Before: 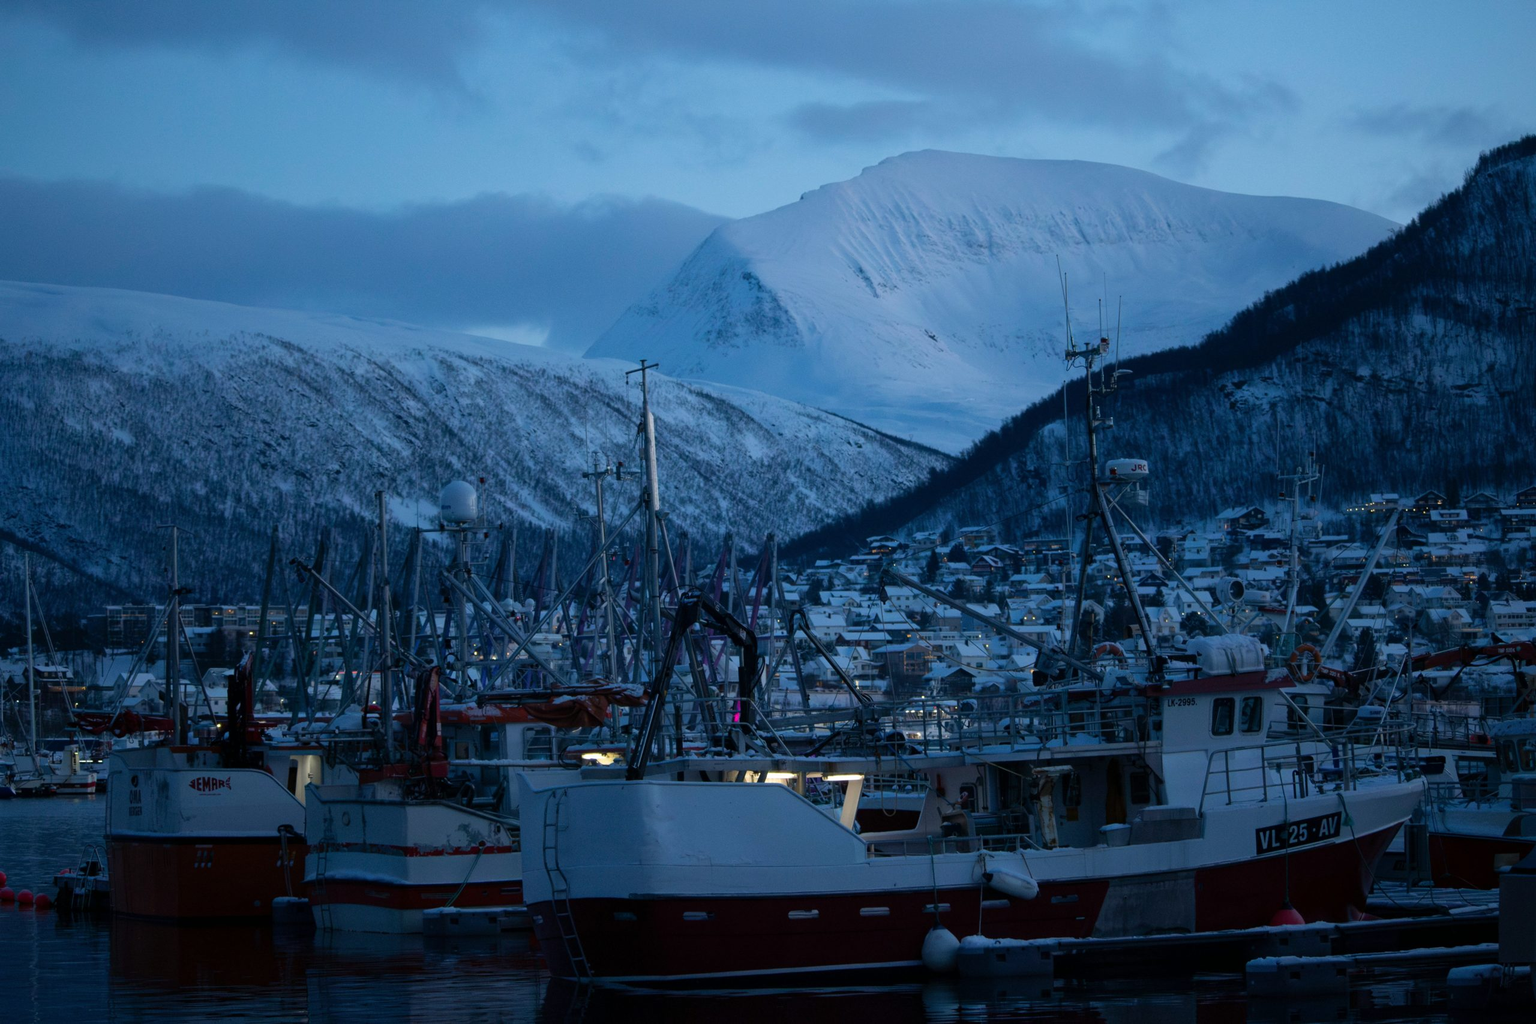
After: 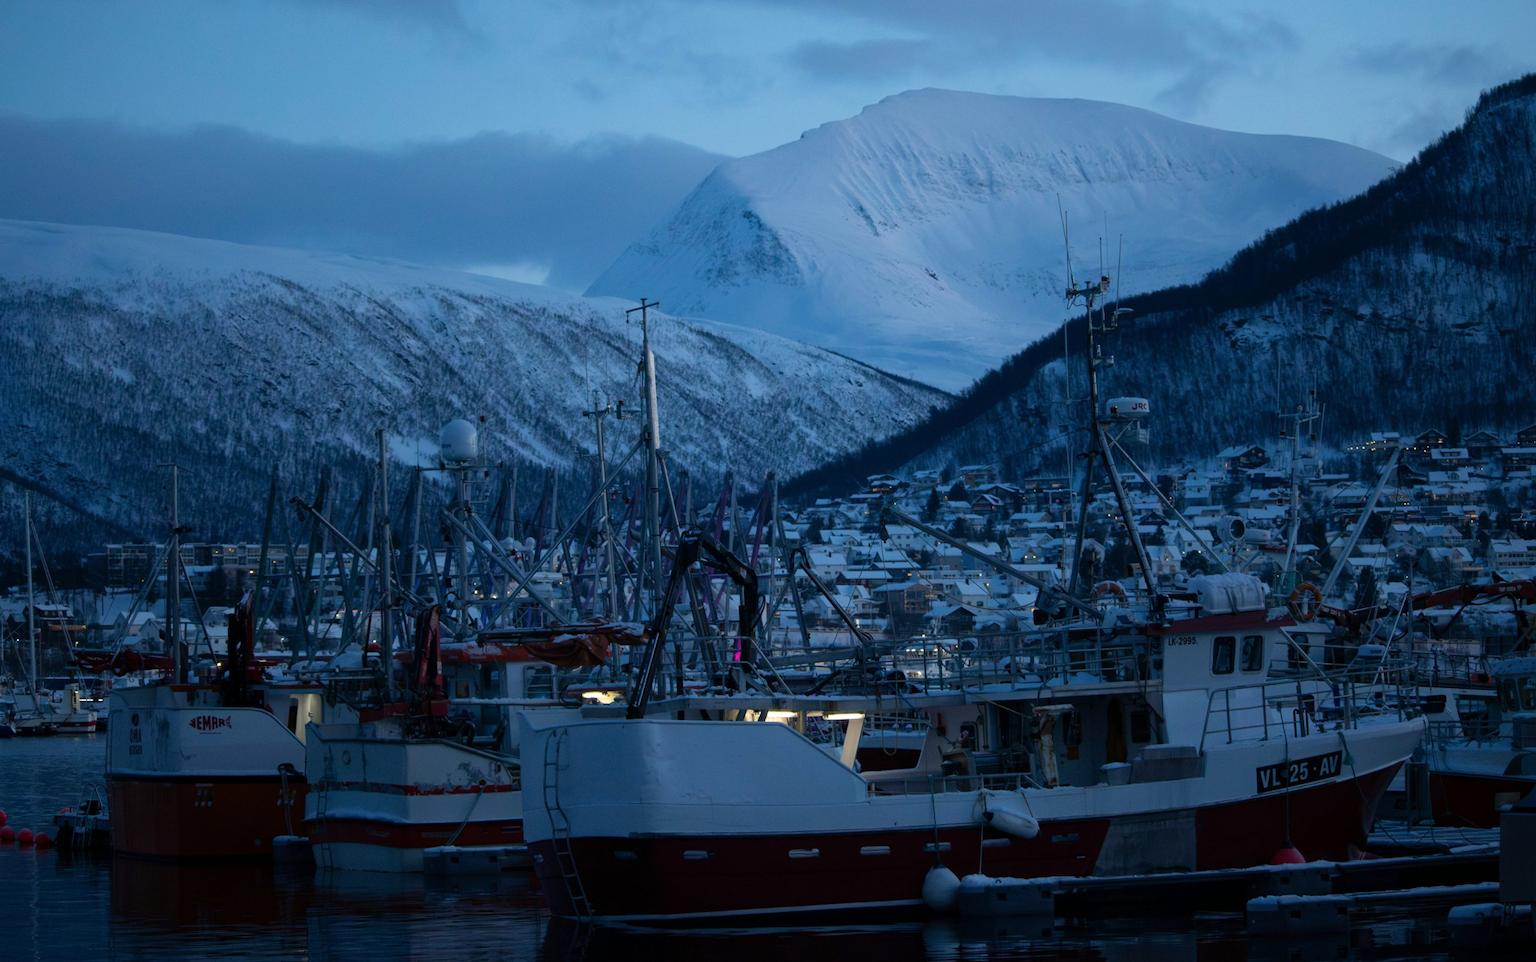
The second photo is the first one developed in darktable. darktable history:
crop and rotate: top 6.035%
